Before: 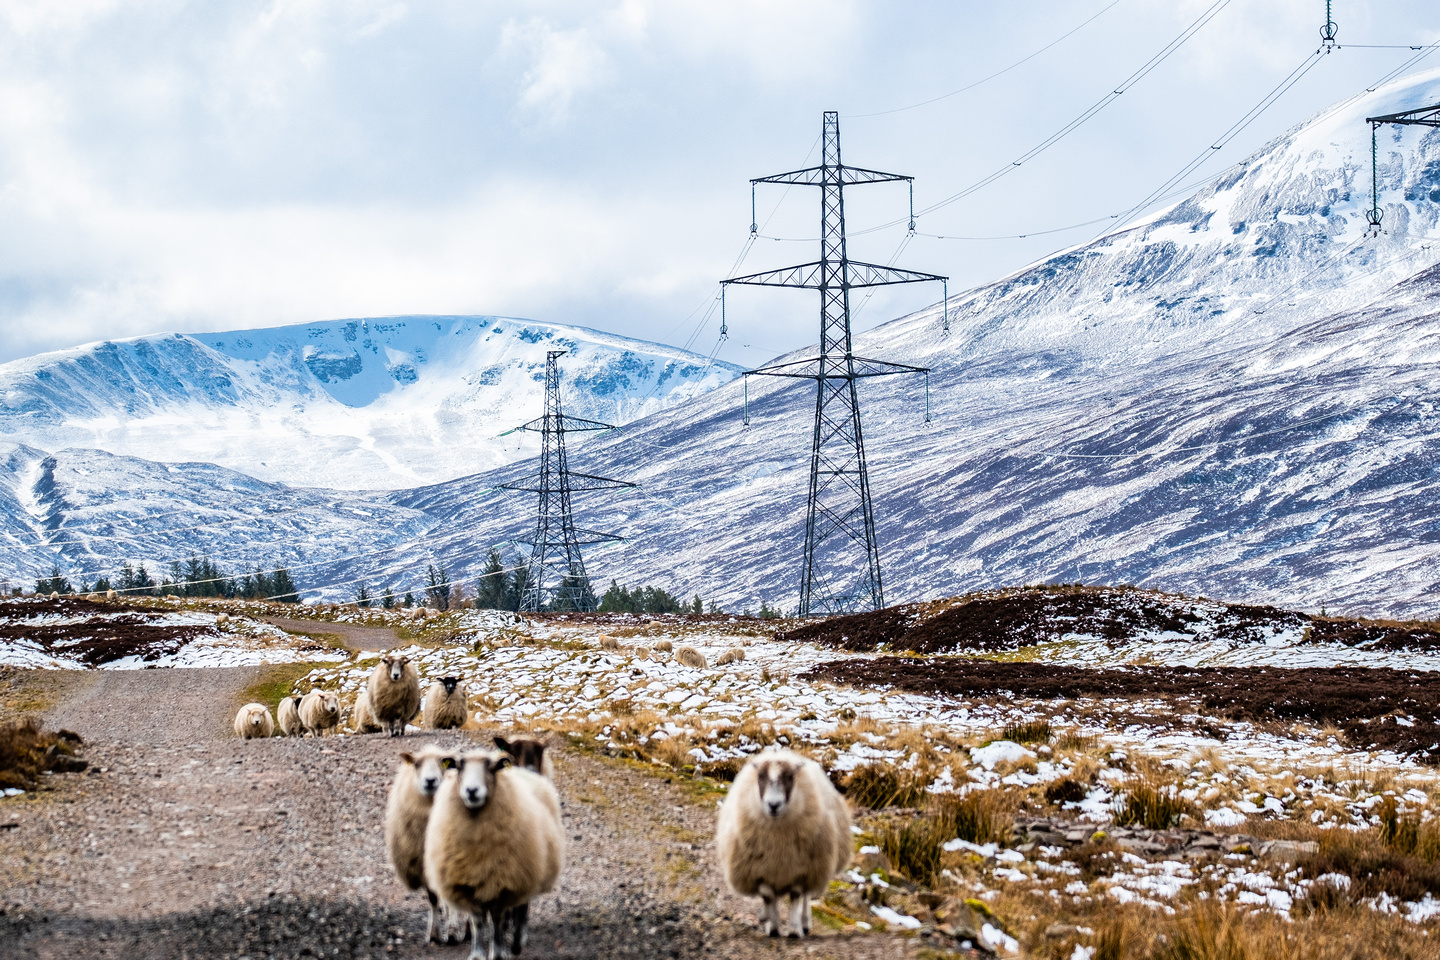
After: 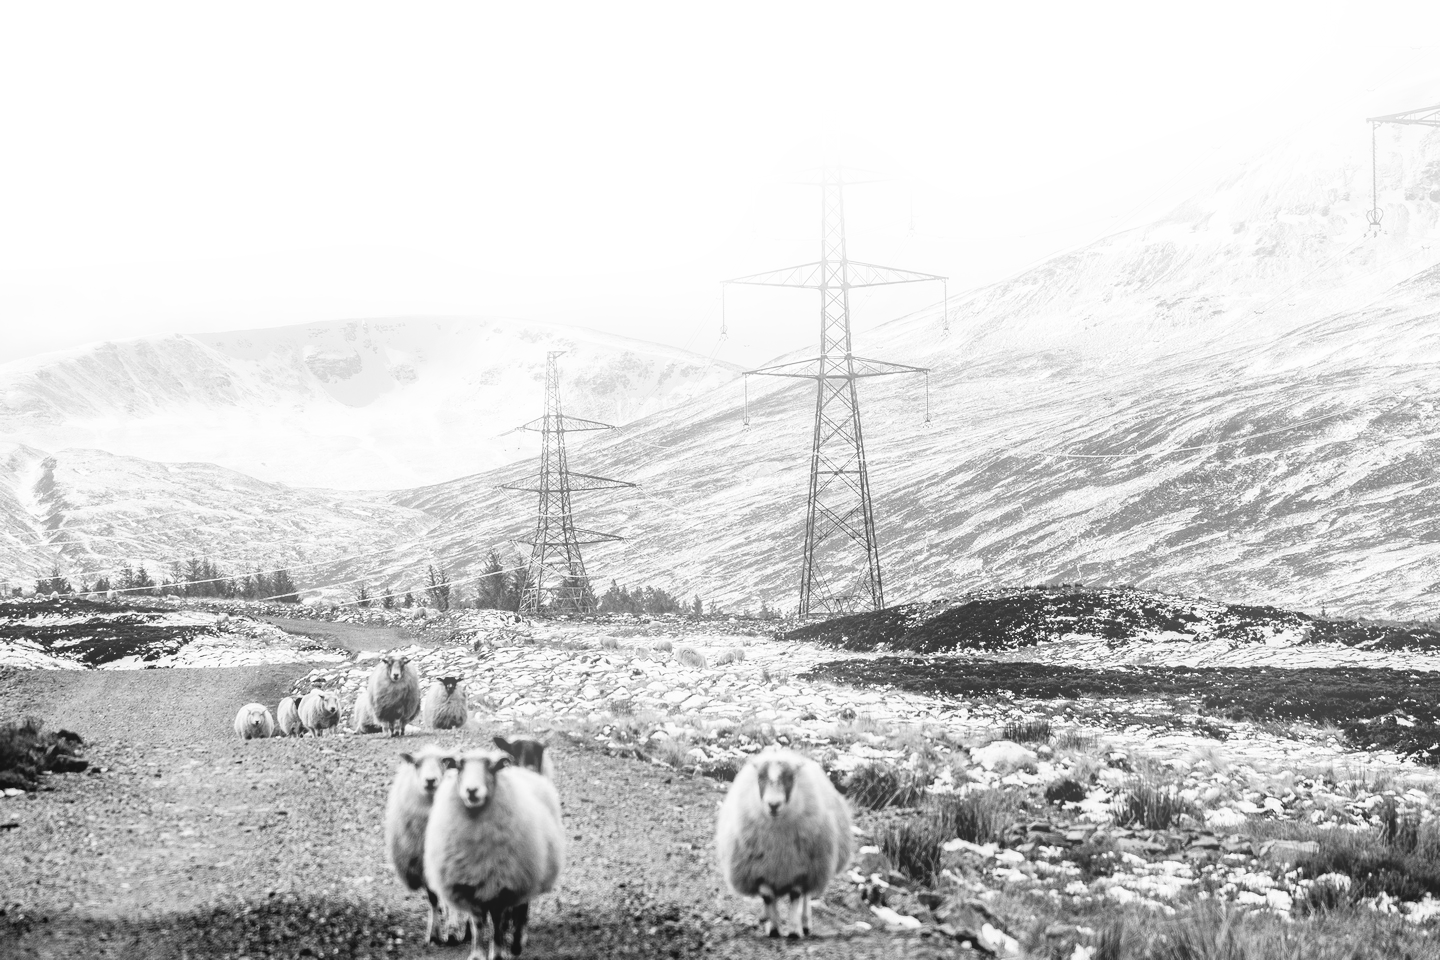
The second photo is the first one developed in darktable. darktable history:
monochrome: on, module defaults
bloom: size 16%, threshold 98%, strength 20%
tone curve: curves: ch0 [(0, 0) (0.004, 0.001) (0.133, 0.112) (0.325, 0.362) (0.832, 0.893) (1, 1)], color space Lab, linked channels, preserve colors none
color balance: lift [1.003, 0.993, 1.001, 1.007], gamma [1.018, 1.072, 0.959, 0.928], gain [0.974, 0.873, 1.031, 1.127]
